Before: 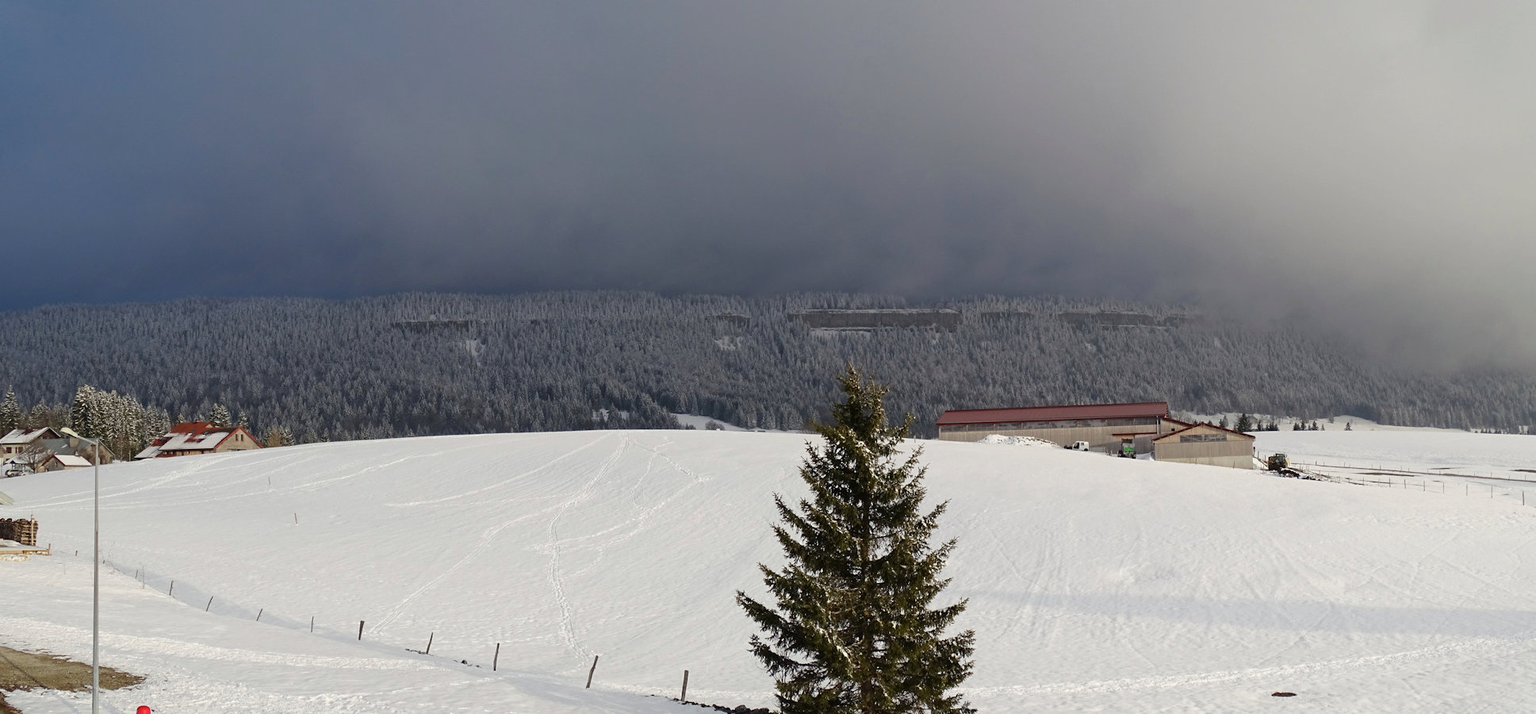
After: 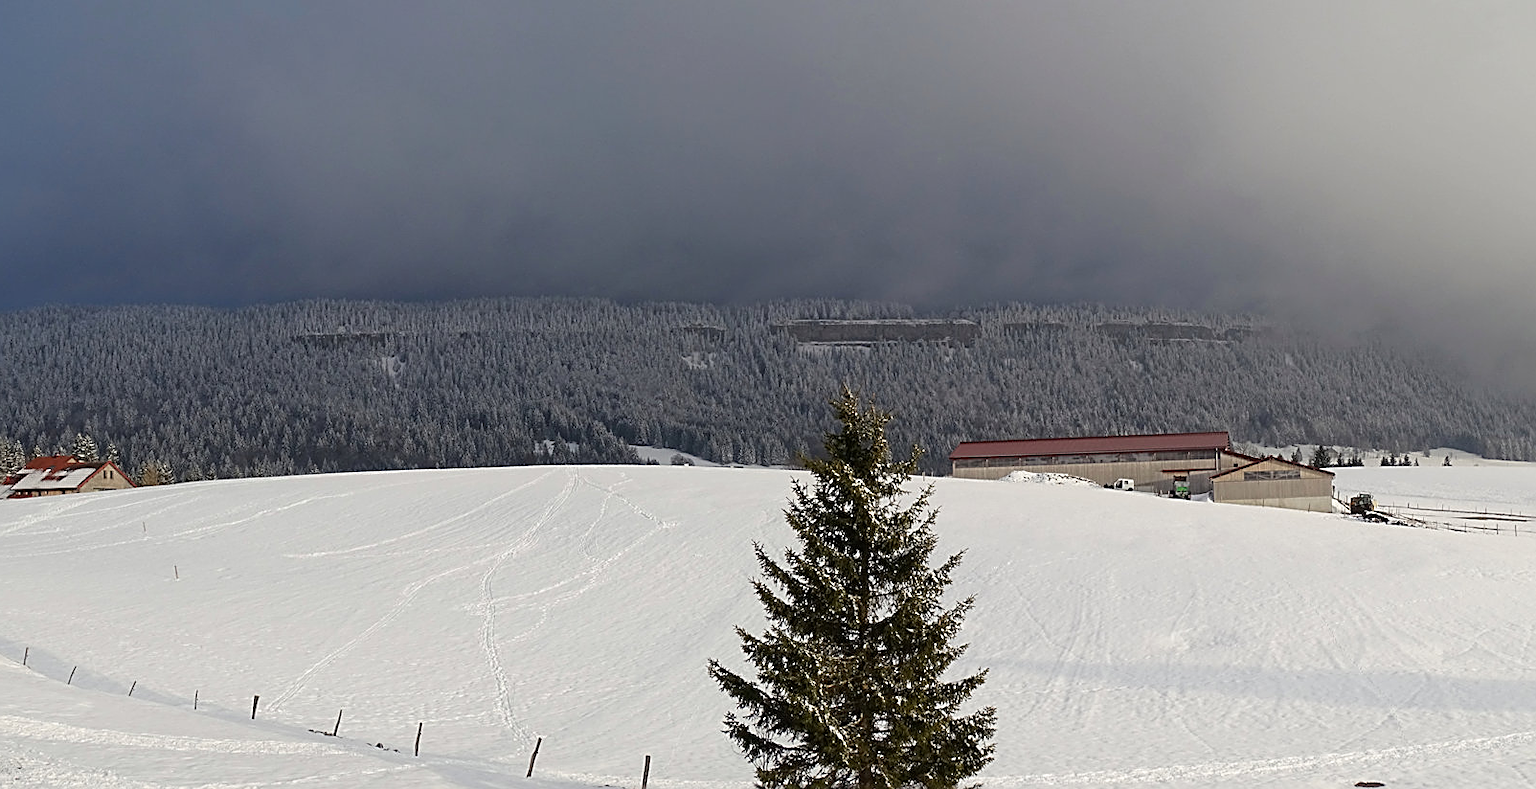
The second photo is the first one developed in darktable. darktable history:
crop: left 9.807%, top 6.259%, right 7.334%, bottom 2.177%
sharpen: amount 0.75
